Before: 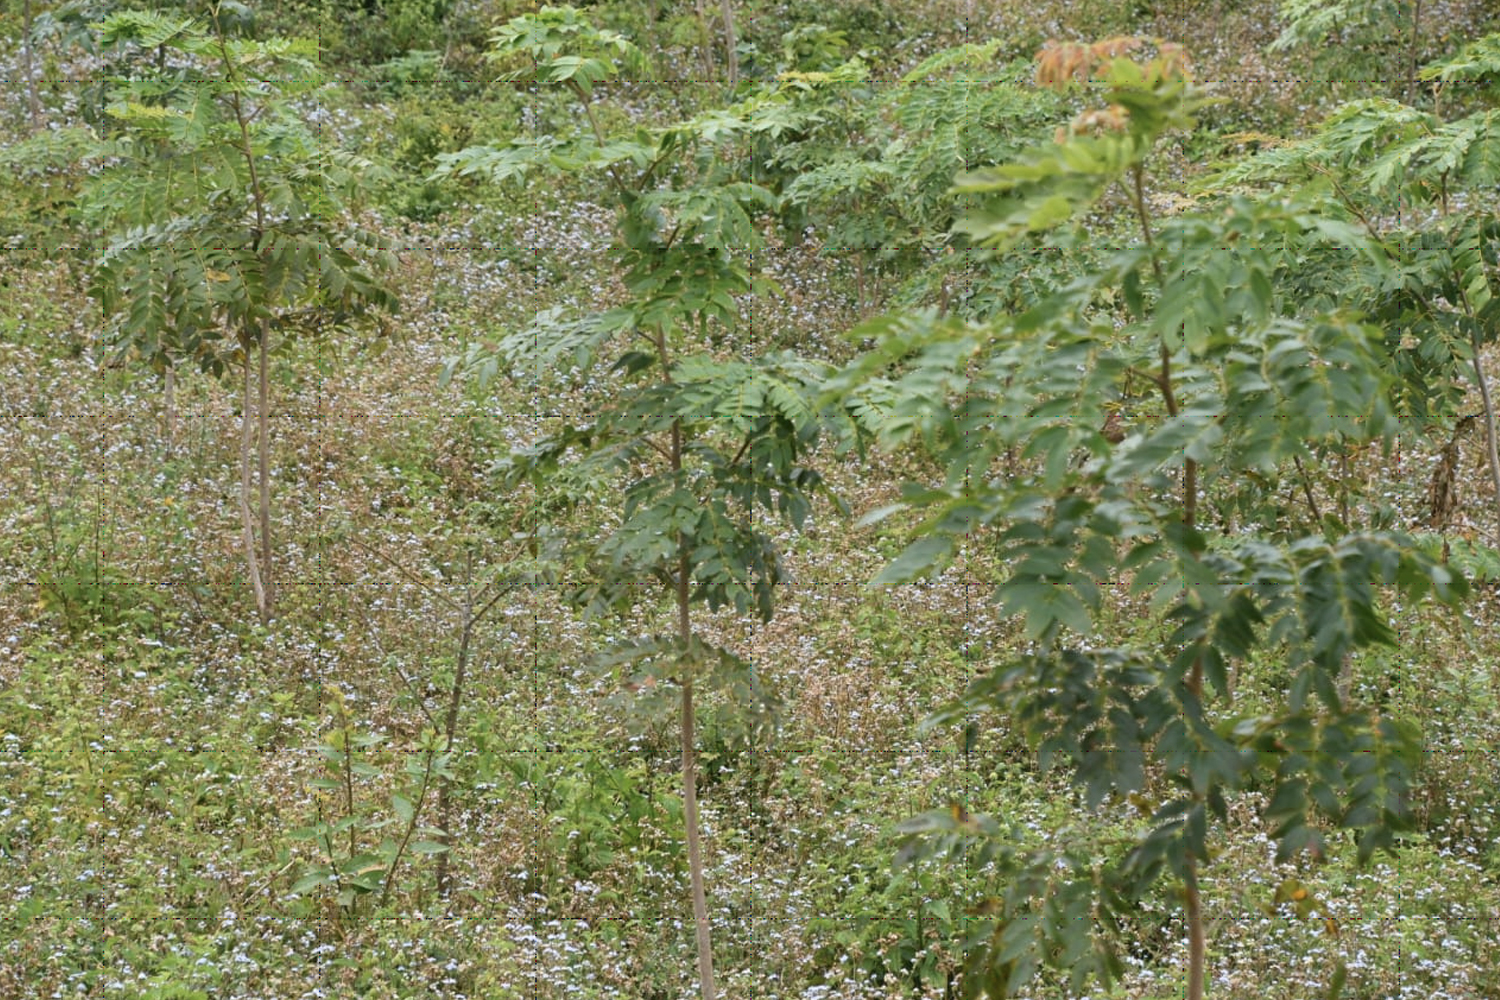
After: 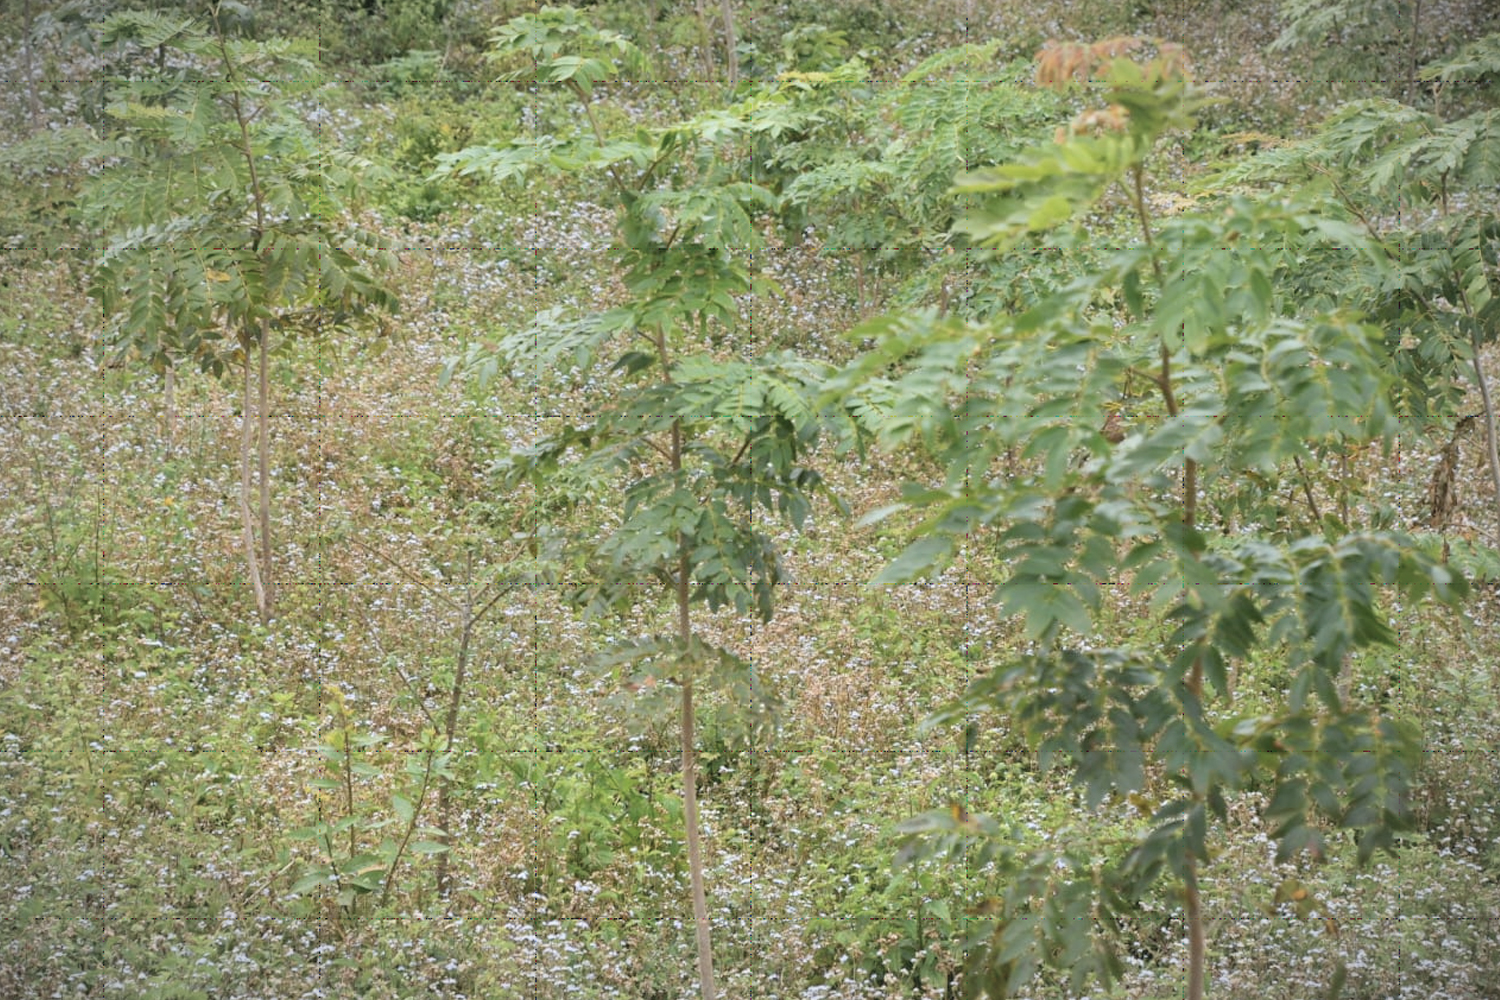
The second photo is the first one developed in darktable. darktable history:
vignetting: fall-off start 80.62%, fall-off radius 62.57%, automatic ratio true, width/height ratio 1.422, unbound false
contrast brightness saturation: brightness 0.152
